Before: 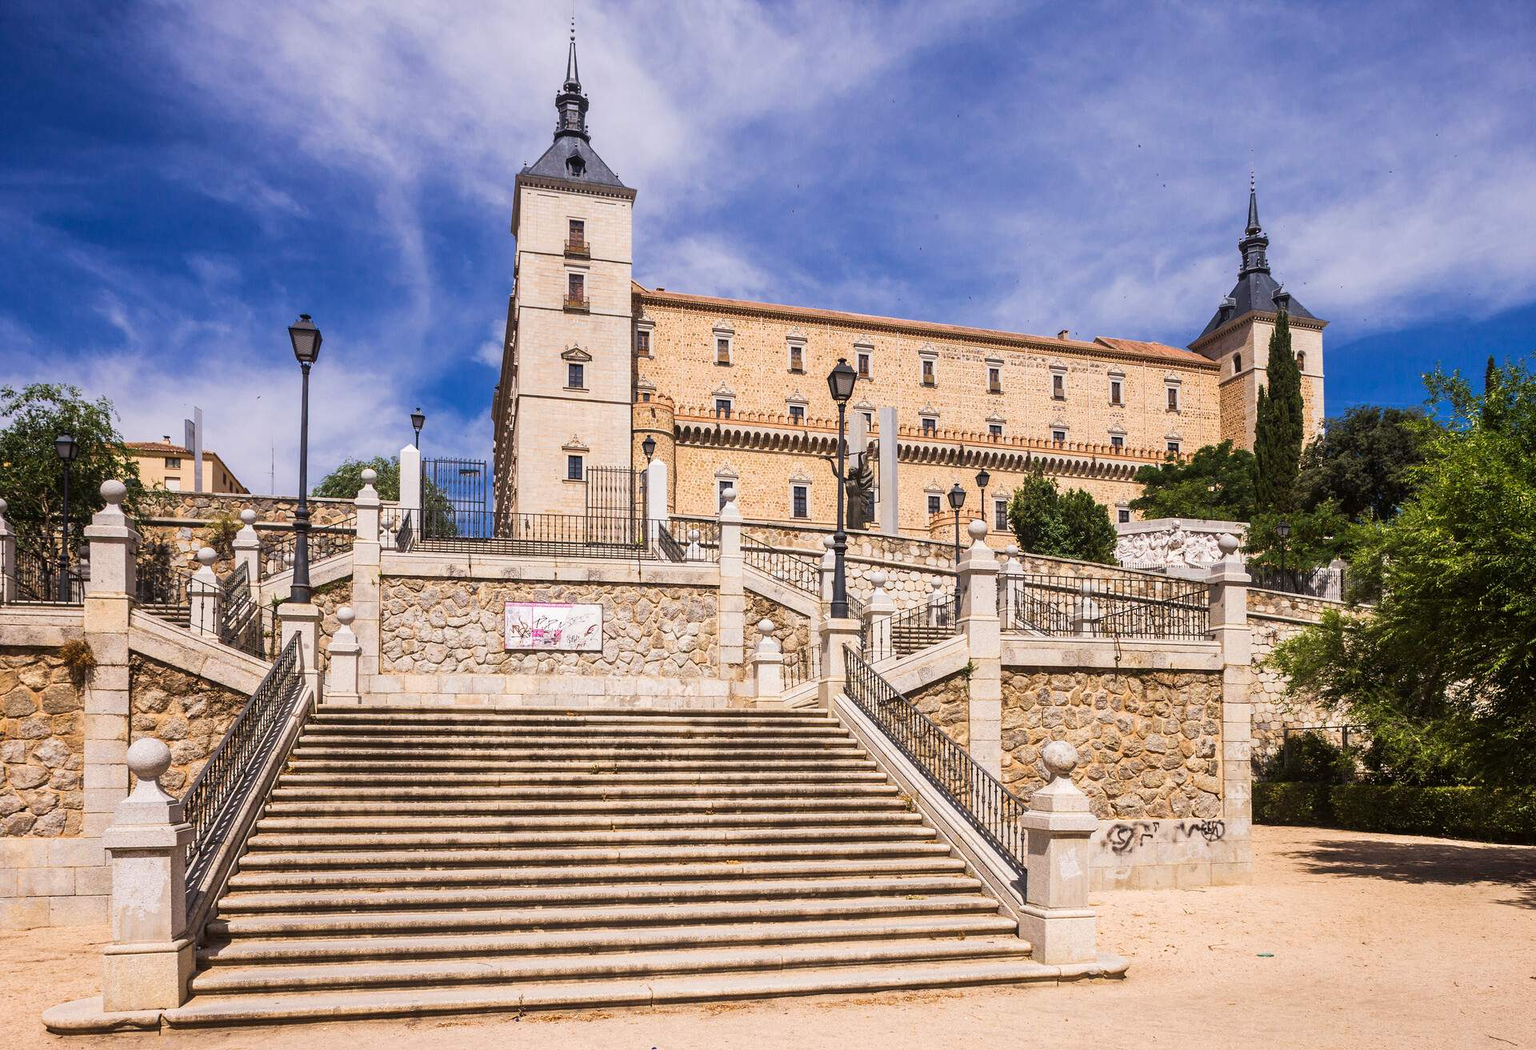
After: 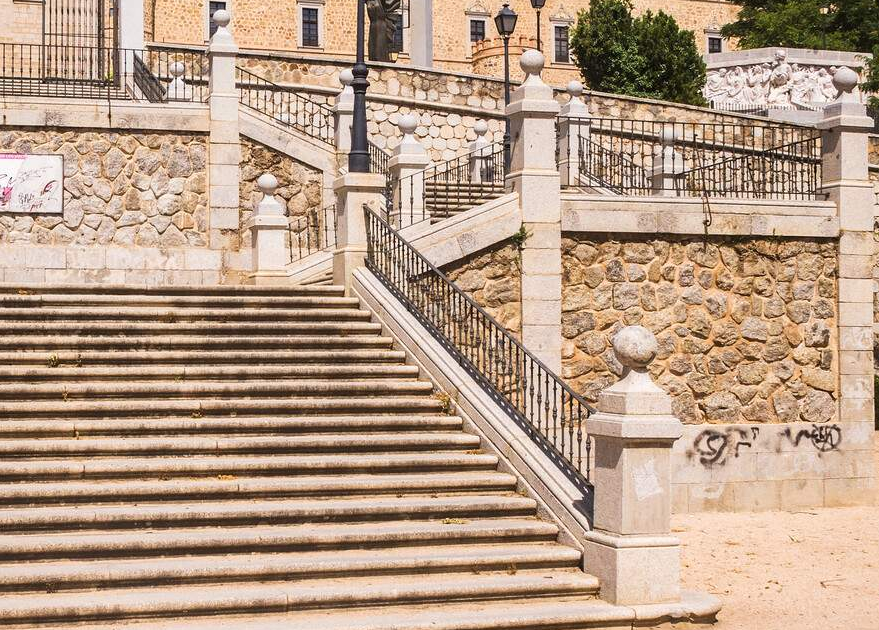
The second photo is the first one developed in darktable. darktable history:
crop: left 35.949%, top 45.749%, right 18.224%, bottom 5.917%
